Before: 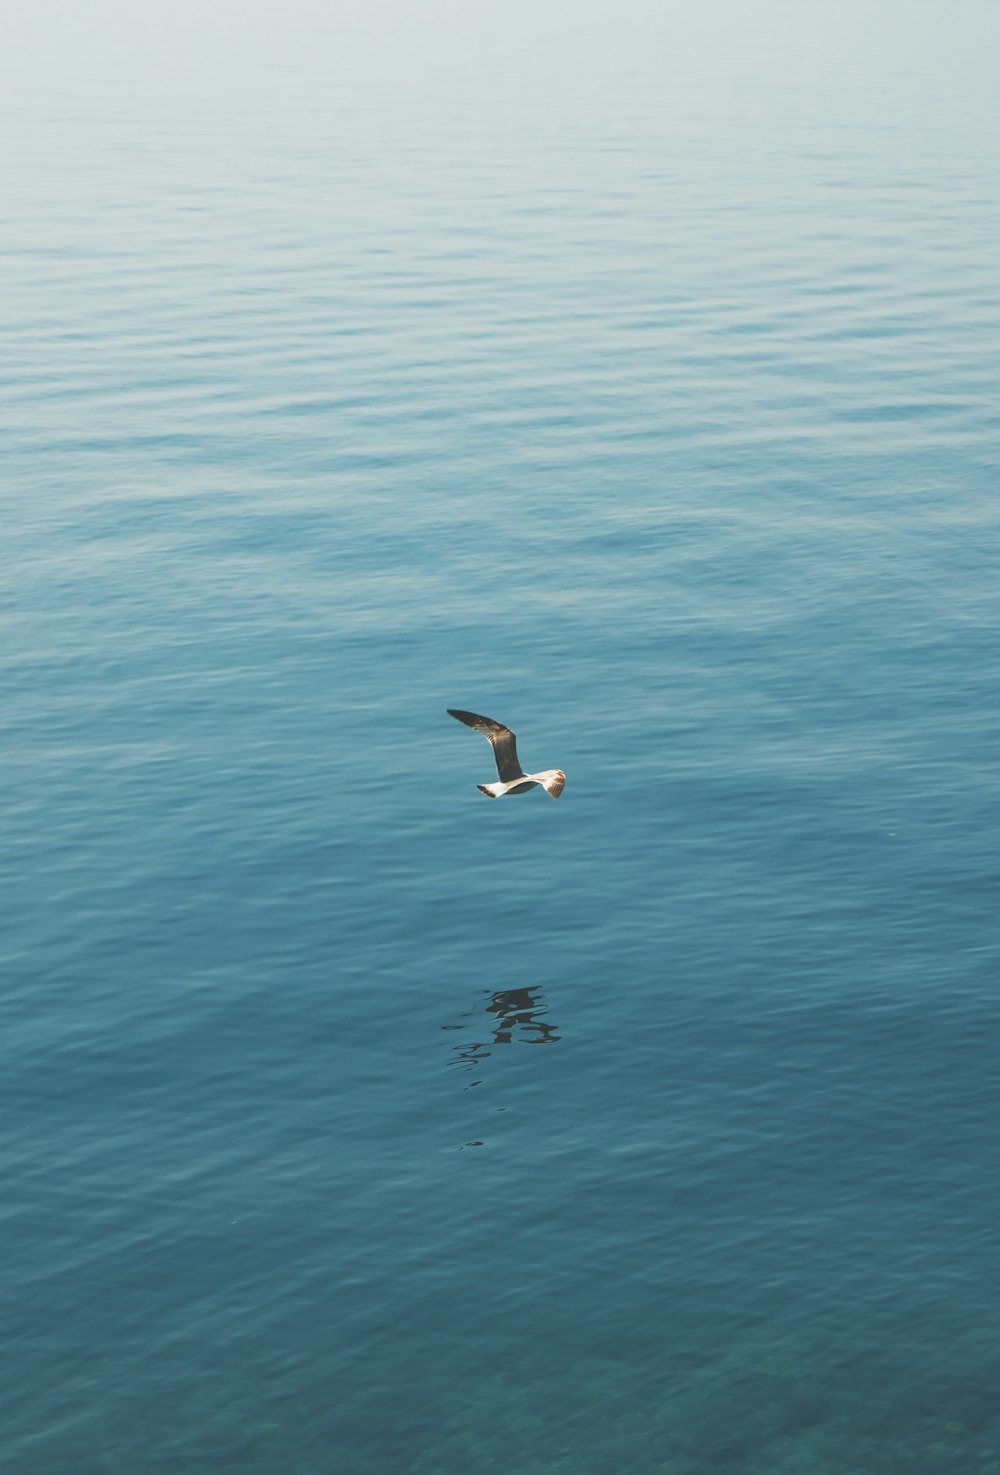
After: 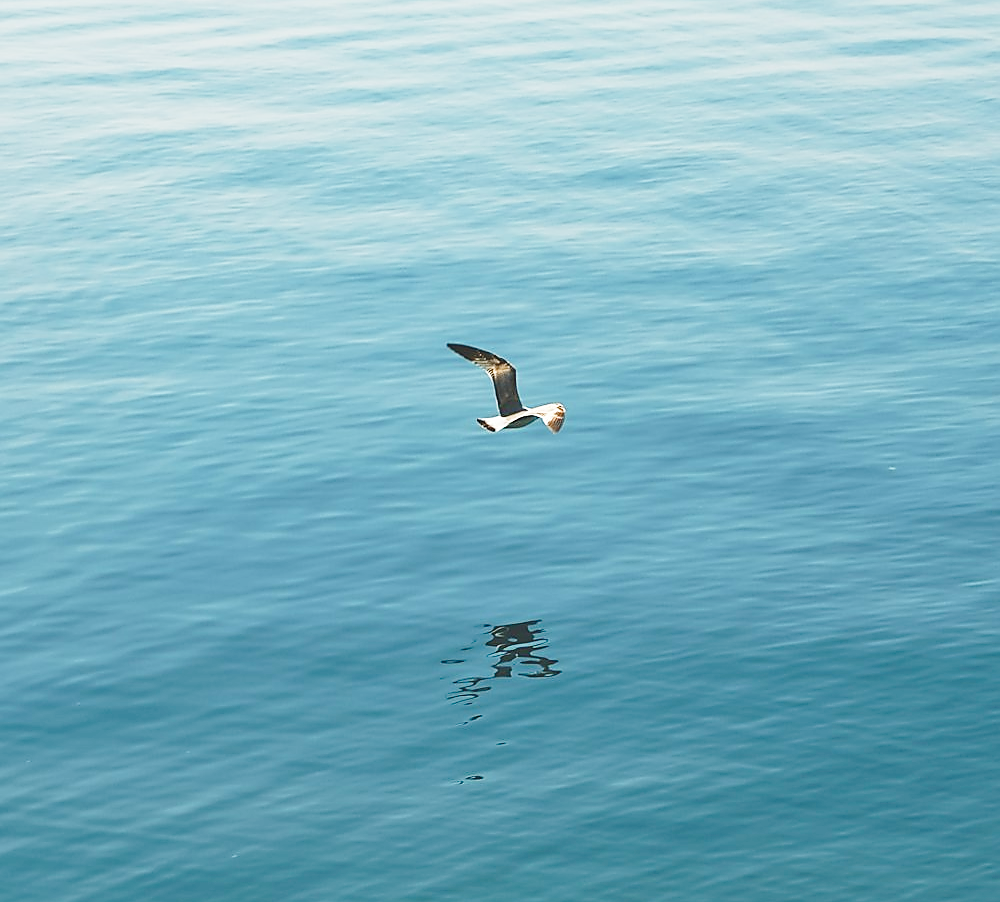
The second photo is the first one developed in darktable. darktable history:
crop and rotate: top 24.839%, bottom 13.987%
sharpen: radius 1.394, amount 1.266, threshold 0.774
base curve: curves: ch0 [(0, 0) (0.028, 0.03) (0.121, 0.232) (0.46, 0.748) (0.859, 0.968) (1, 1)], preserve colors none
shadows and highlights: shadows 29.2, highlights -28.91, low approximation 0.01, soften with gaussian
